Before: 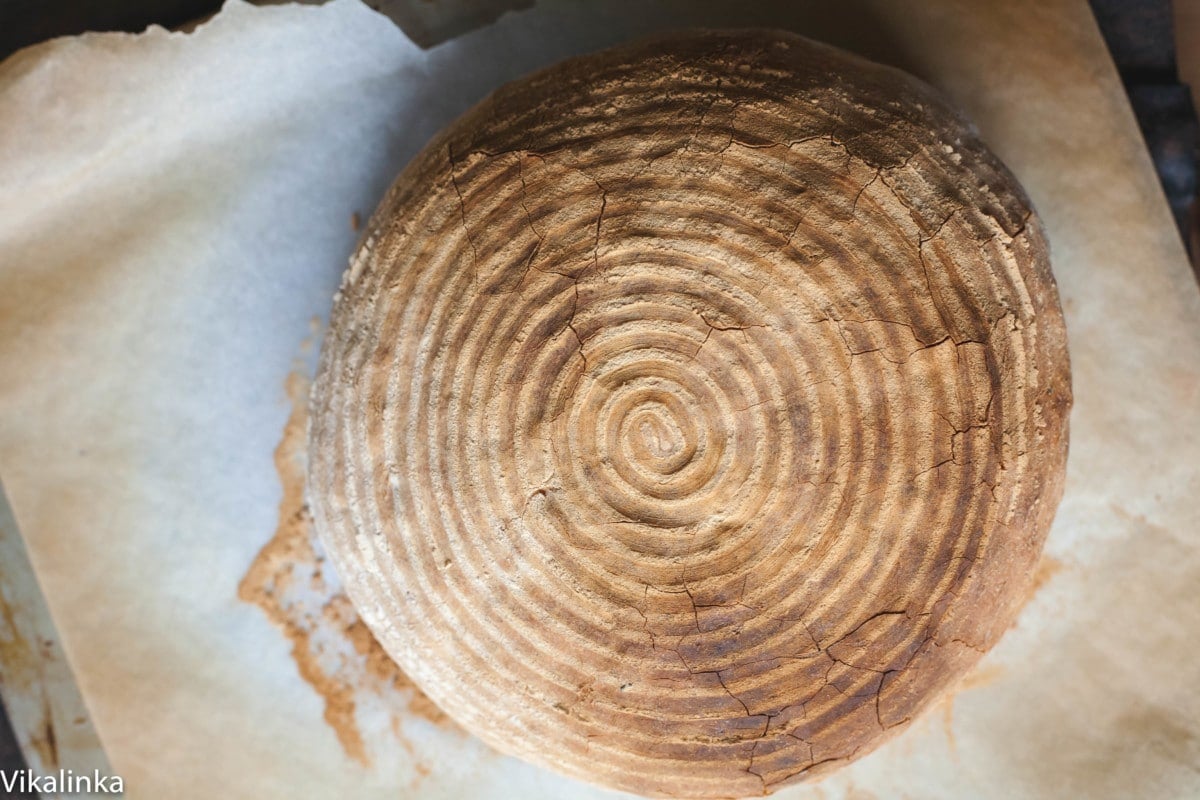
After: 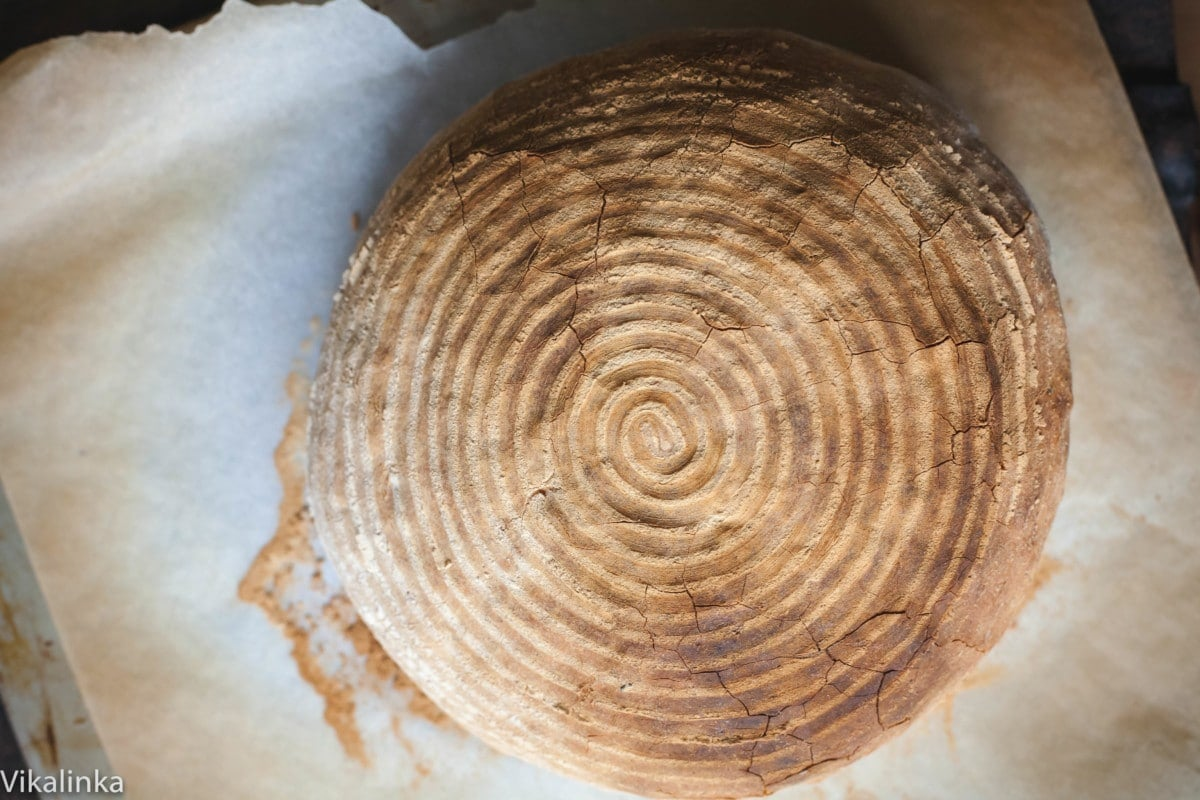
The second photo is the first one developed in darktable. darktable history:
vignetting: fall-off start 79.93%, saturation -0.035, center (-0.032, -0.034)
